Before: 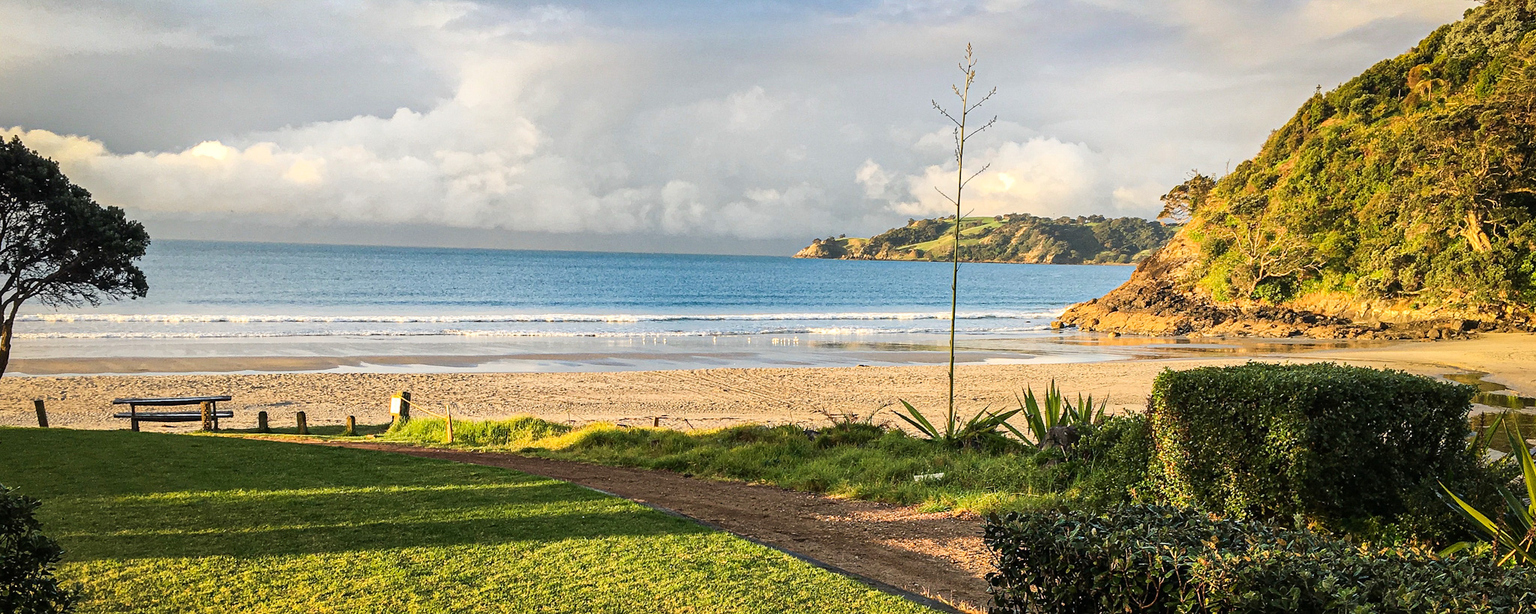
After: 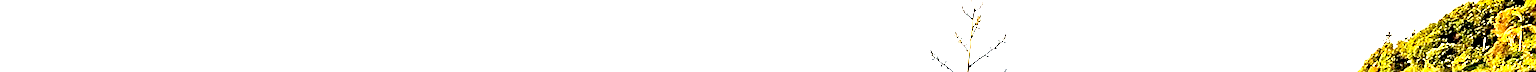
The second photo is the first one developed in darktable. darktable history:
exposure: black level correction 0.016, exposure 1.774 EV, compensate highlight preservation false
crop and rotate: left 9.644%, top 9.491%, right 6.021%, bottom 80.509%
sharpen: on, module defaults
